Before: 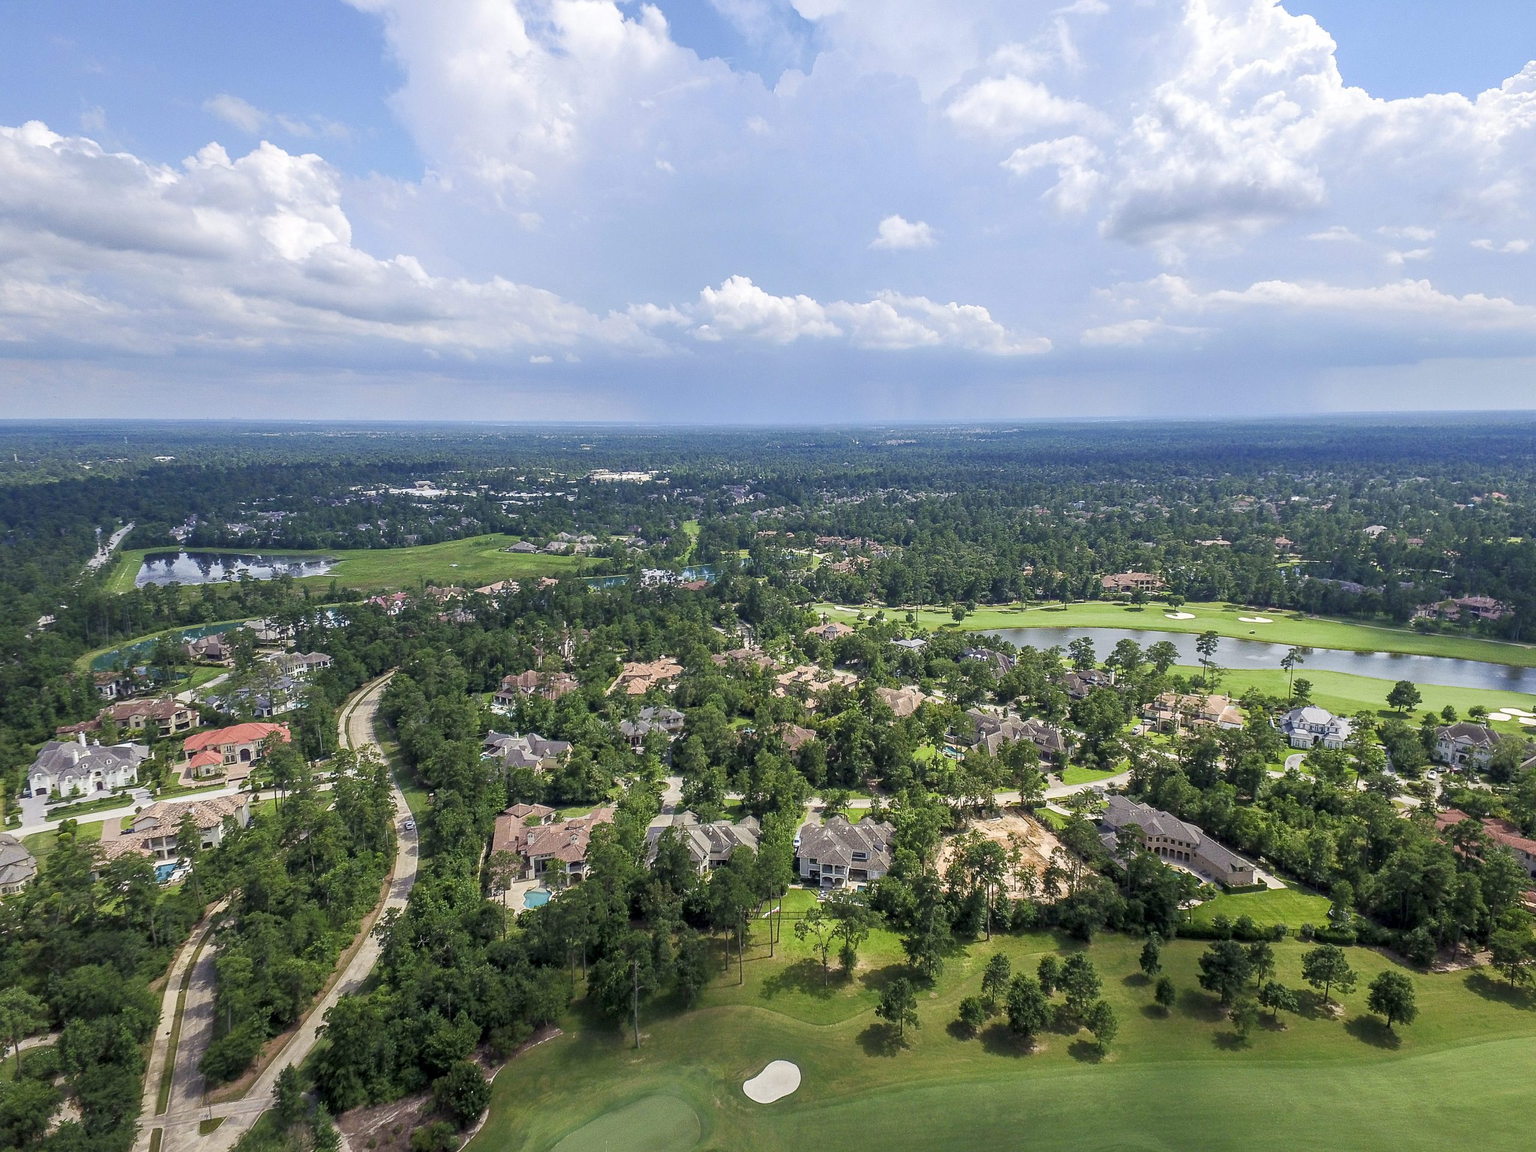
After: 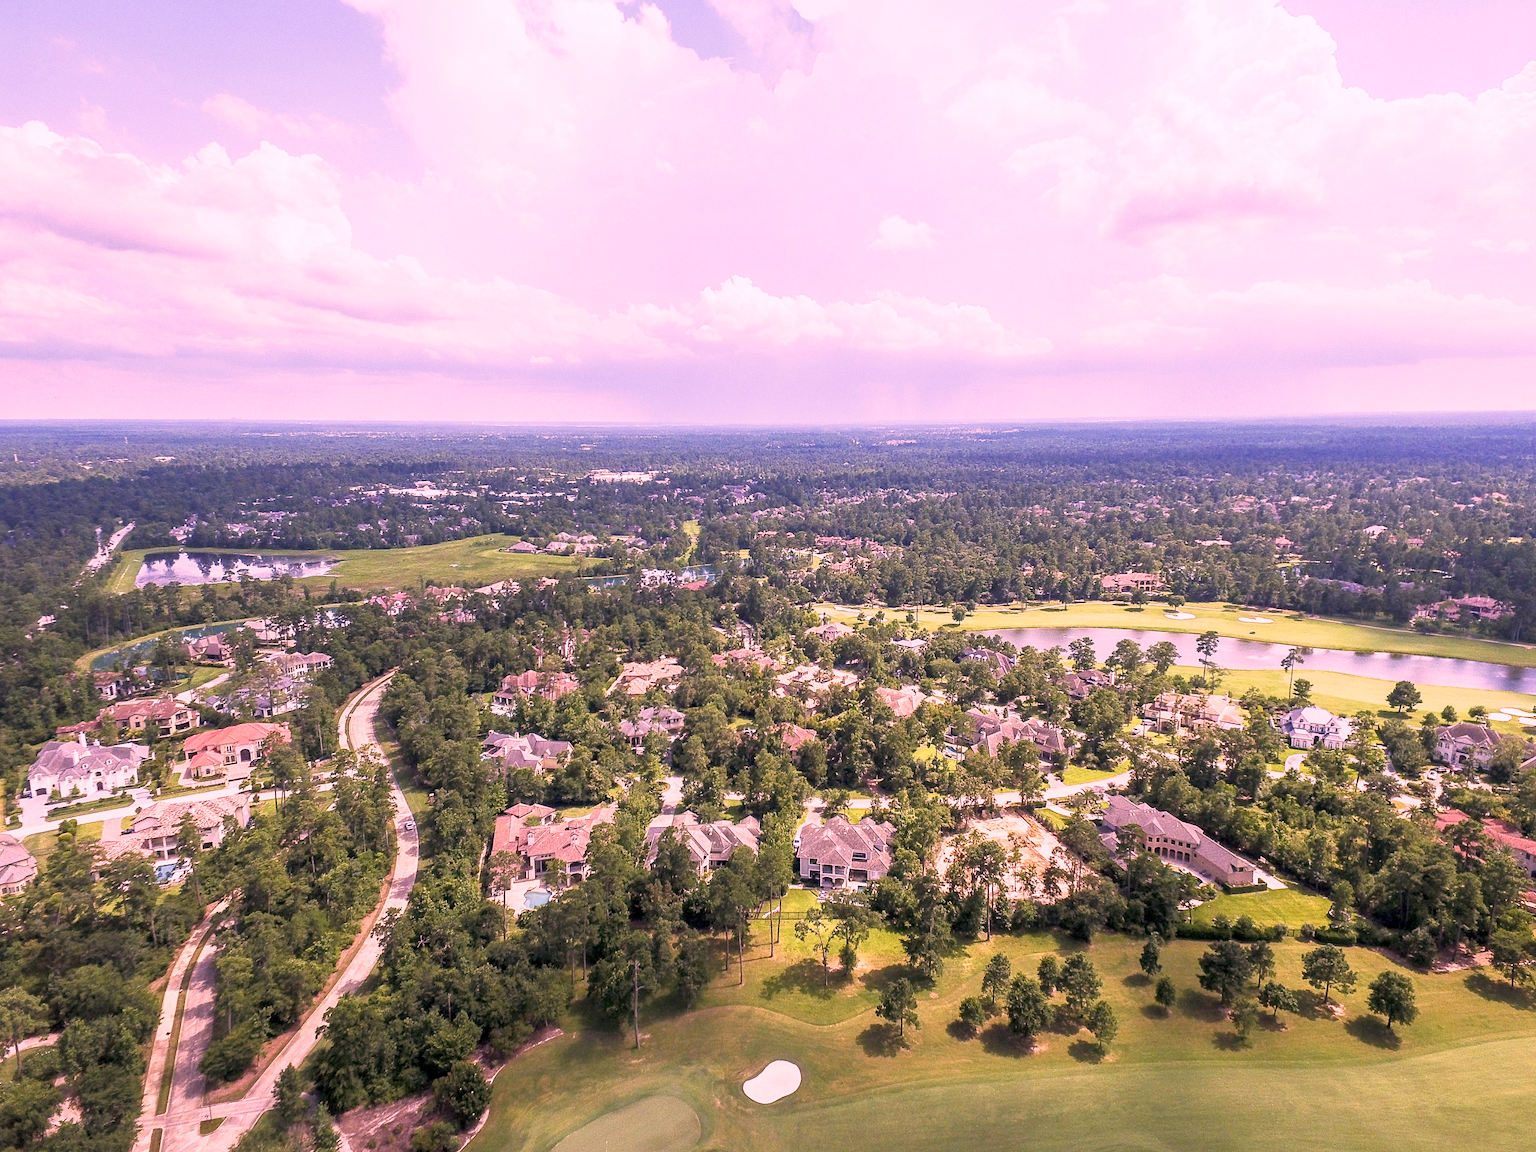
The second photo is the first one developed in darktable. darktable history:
color correction: highlights a* 14.52, highlights b* 4.84
base curve: curves: ch0 [(0, 0) (0.579, 0.807) (1, 1)], preserve colors none
white balance: red 1.188, blue 1.11
